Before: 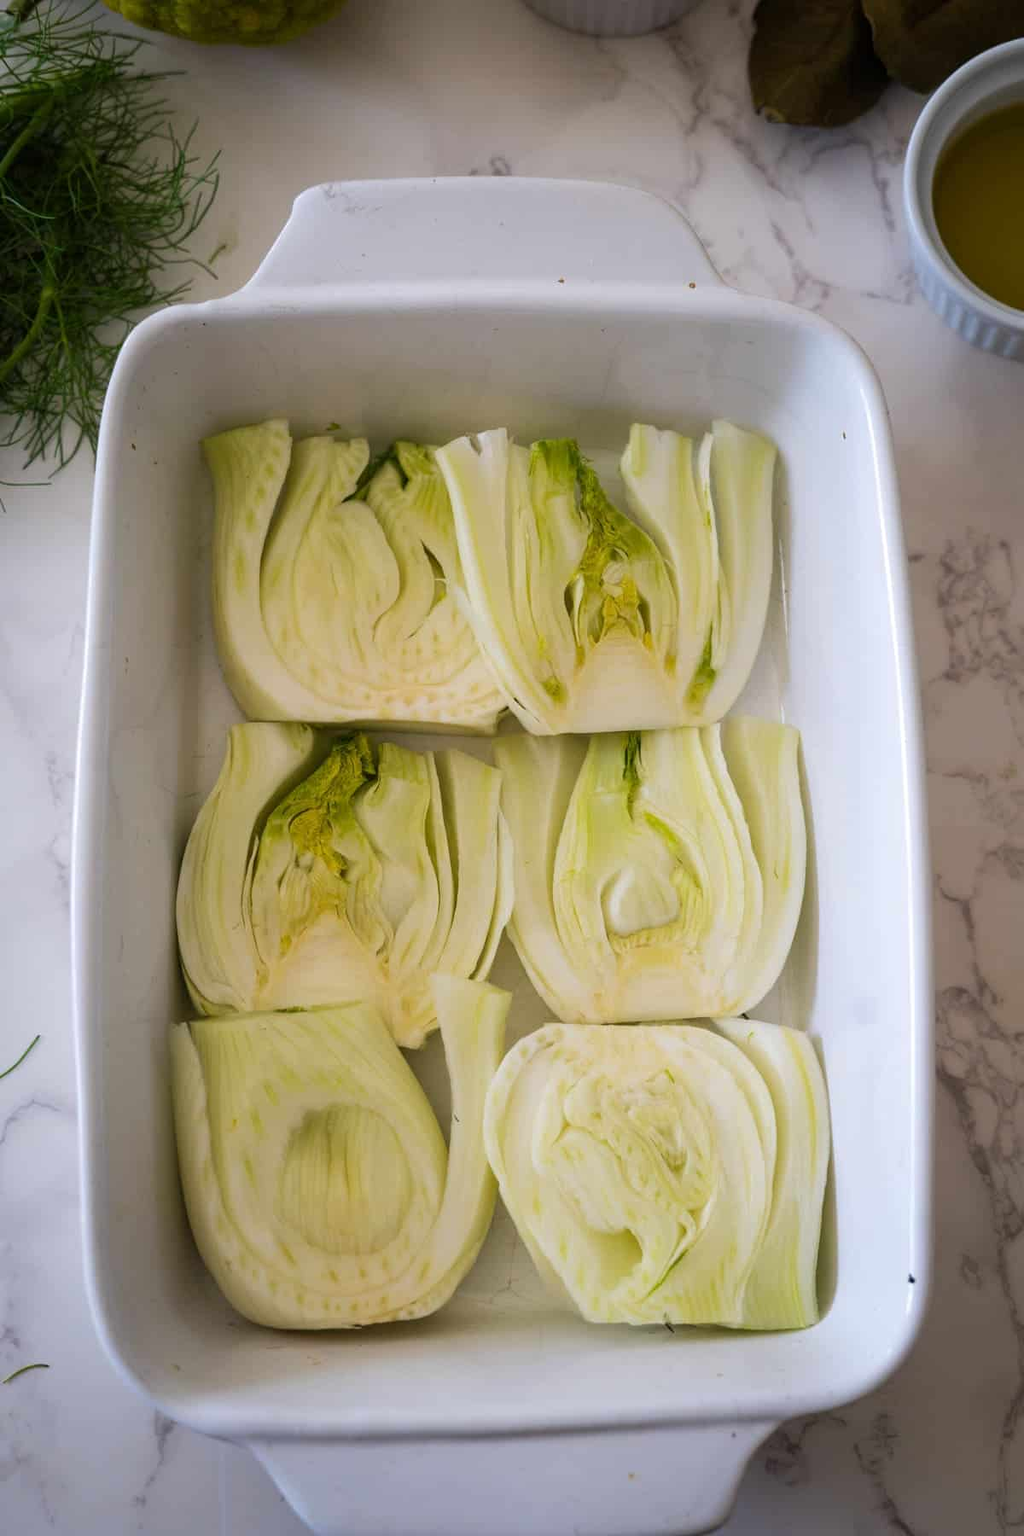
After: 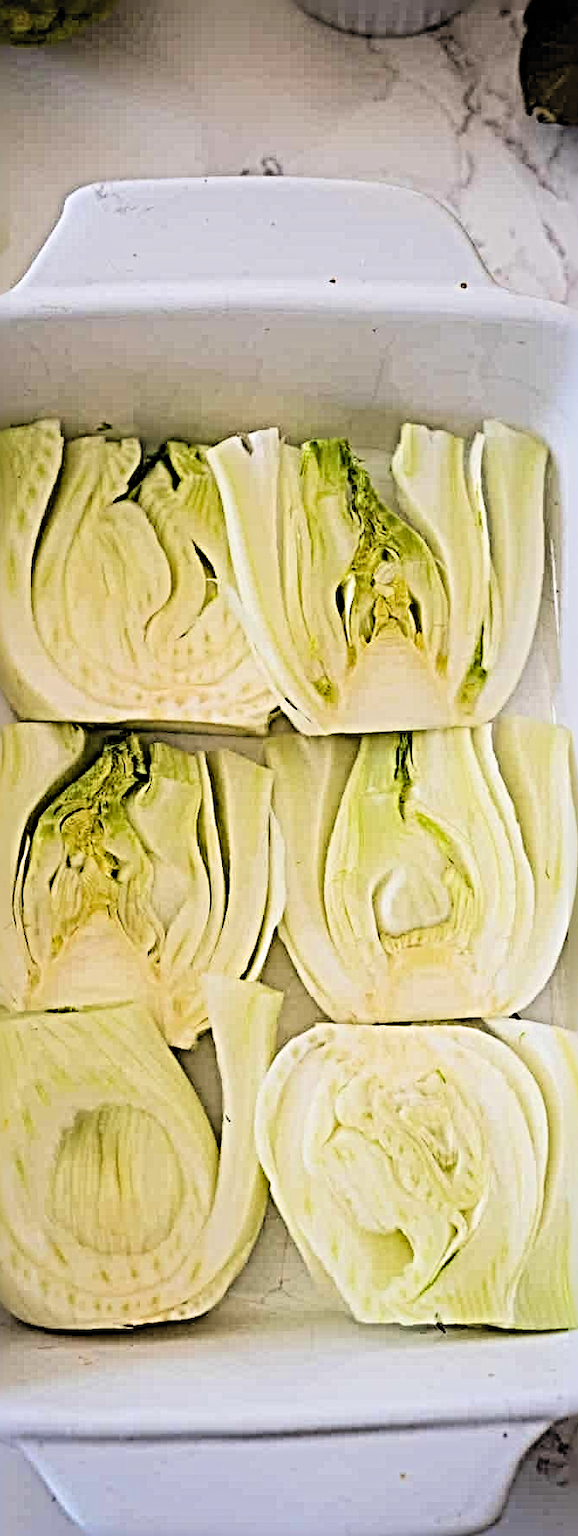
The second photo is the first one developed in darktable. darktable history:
crop and rotate: left 22.416%, right 21.058%
filmic rgb: black relative exposure -5.14 EV, white relative exposure 3.96 EV, hardness 2.9, contrast 1.096, highlights saturation mix -19.68%, color science v6 (2022)
exposure: exposure 0.781 EV, compensate highlight preservation false
sharpen: radius 6.261, amount 1.809, threshold 0.011
tone curve: preserve colors none
